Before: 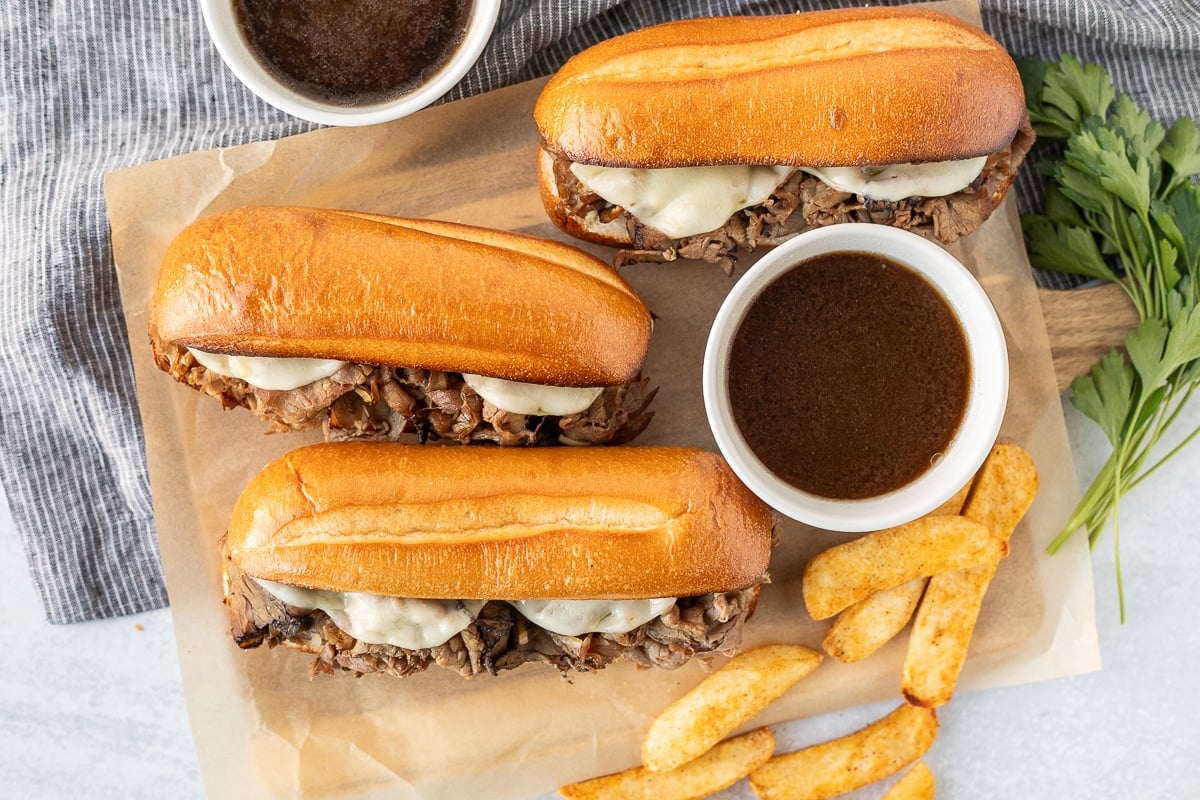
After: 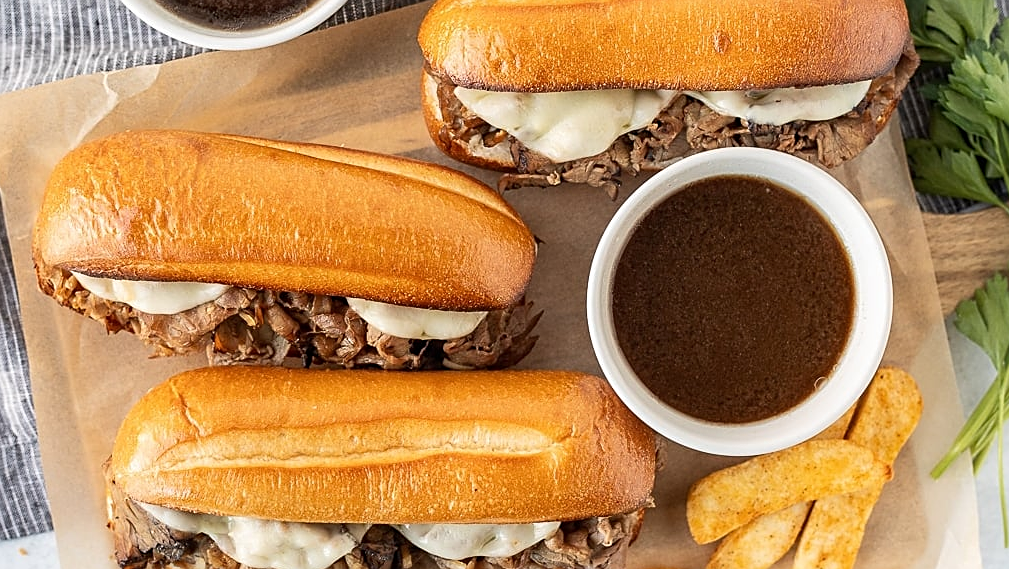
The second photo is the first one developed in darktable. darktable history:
crop and rotate: left 9.699%, top 9.565%, right 6.134%, bottom 19.302%
sharpen: on, module defaults
